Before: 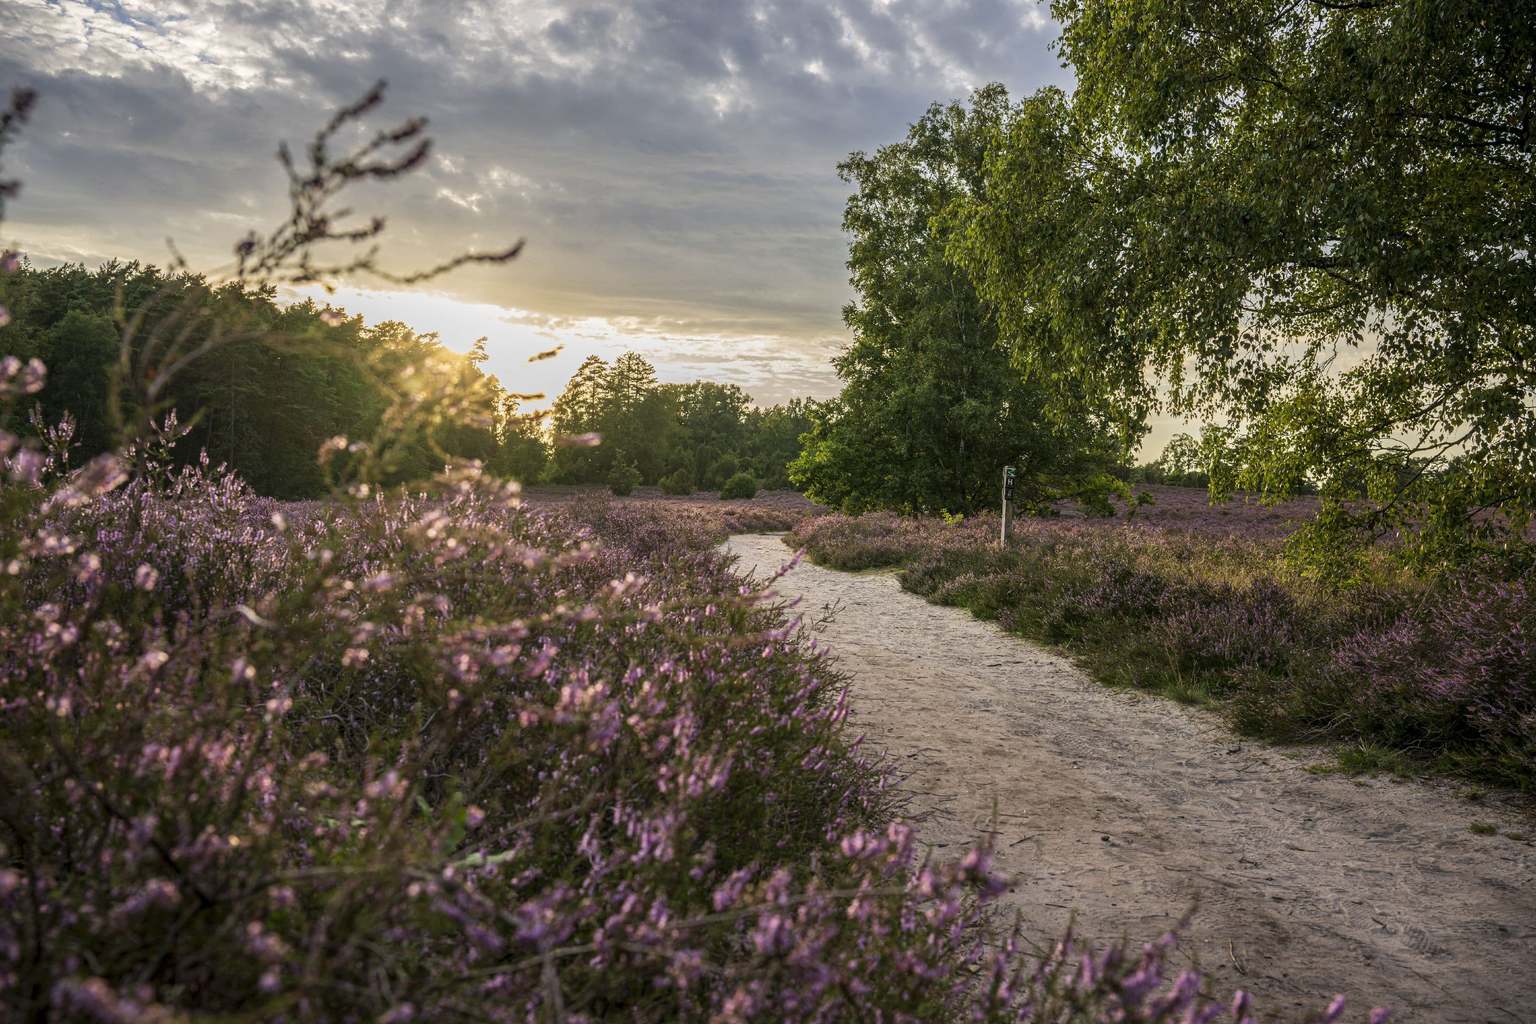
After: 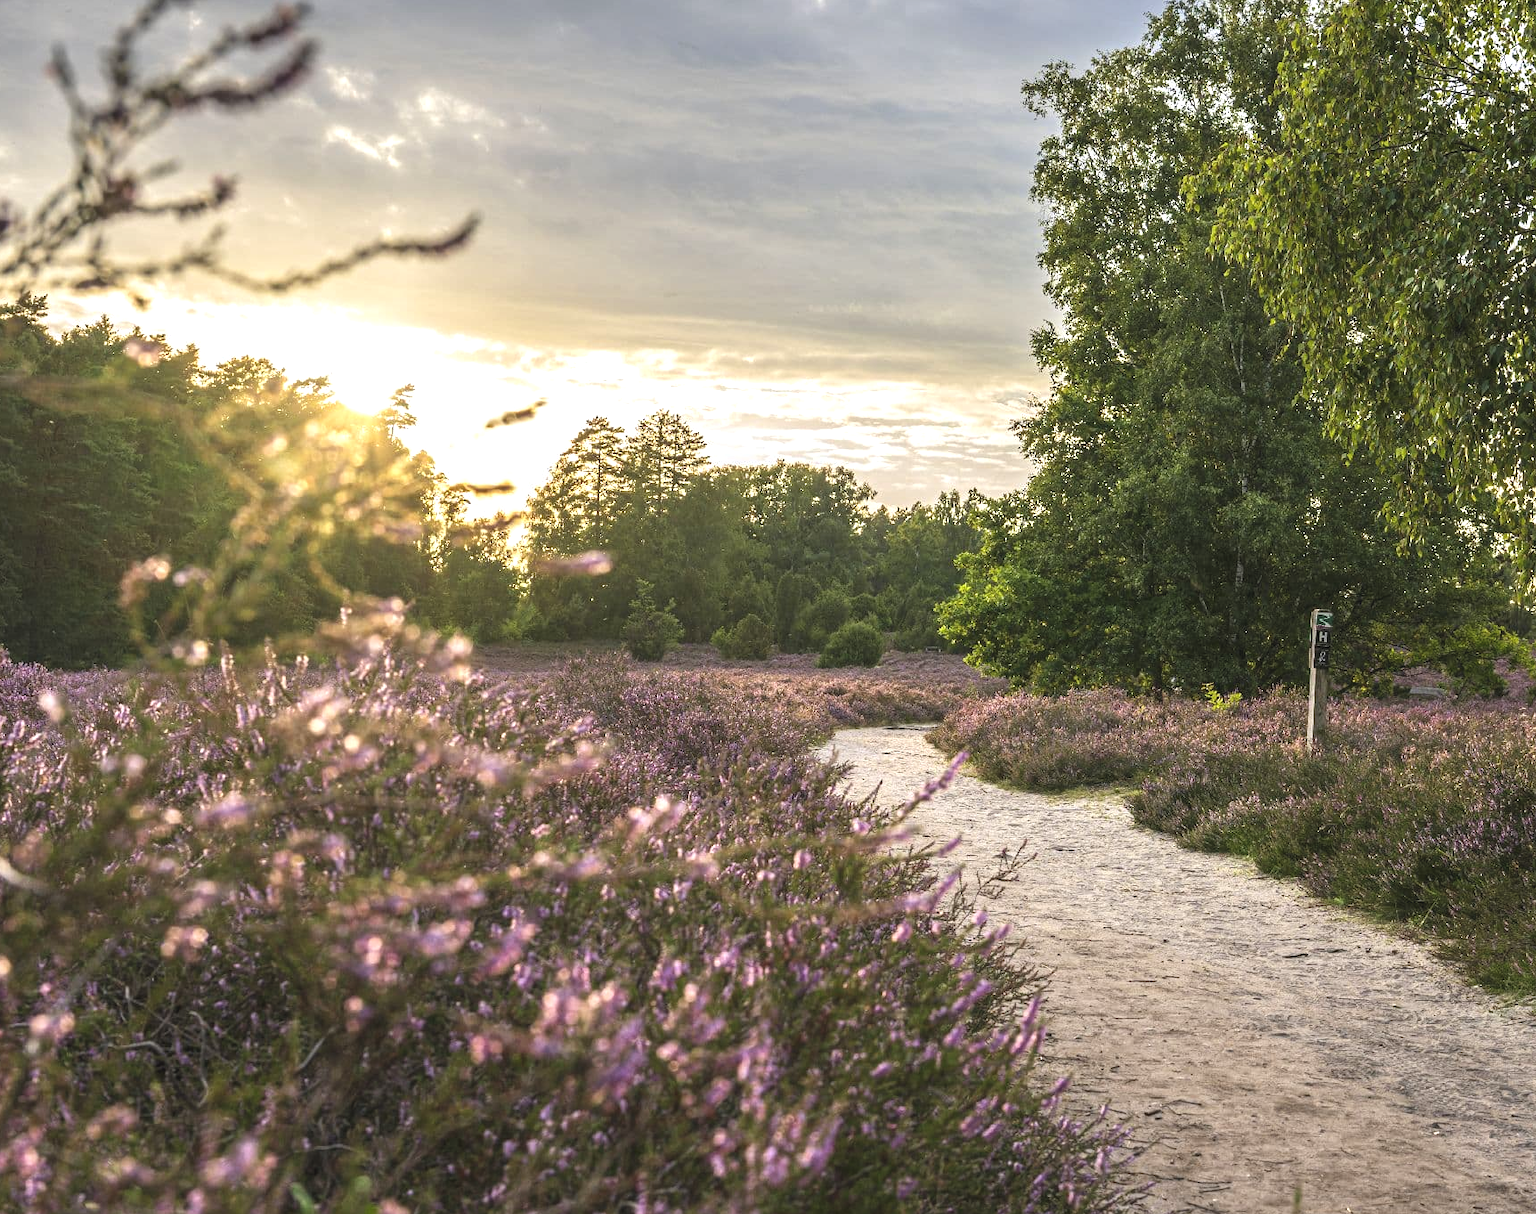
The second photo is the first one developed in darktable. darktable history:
exposure: black level correction -0.005, exposure 0.625 EV, compensate highlight preservation false
crop: left 16.255%, top 11.31%, right 26.224%, bottom 20.441%
